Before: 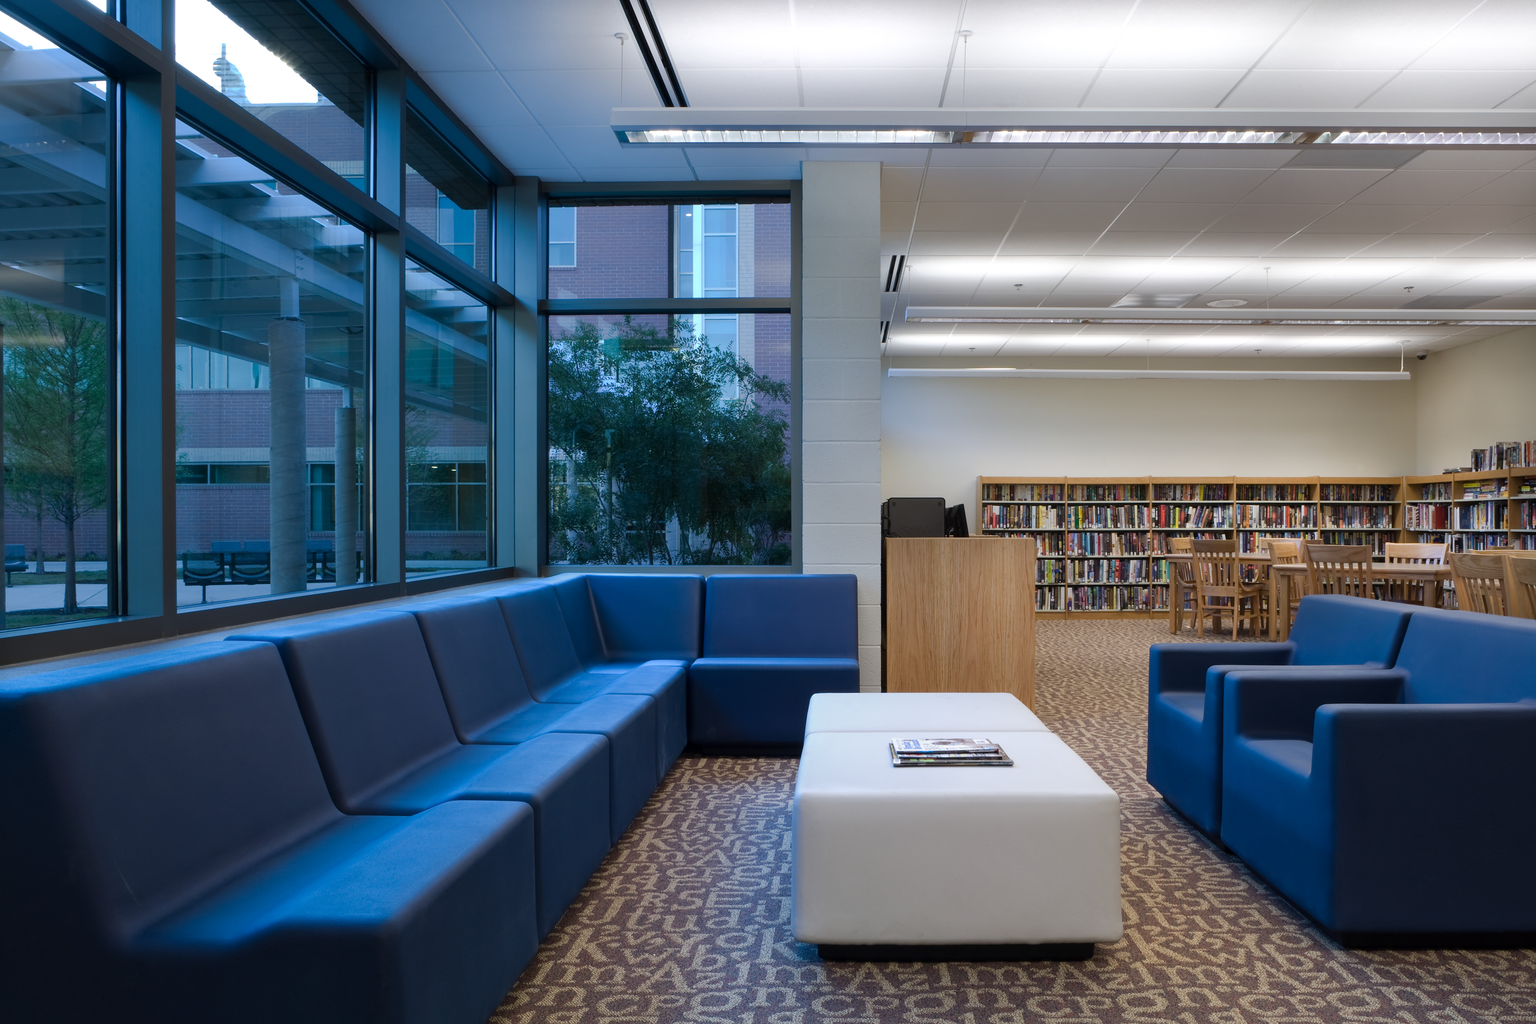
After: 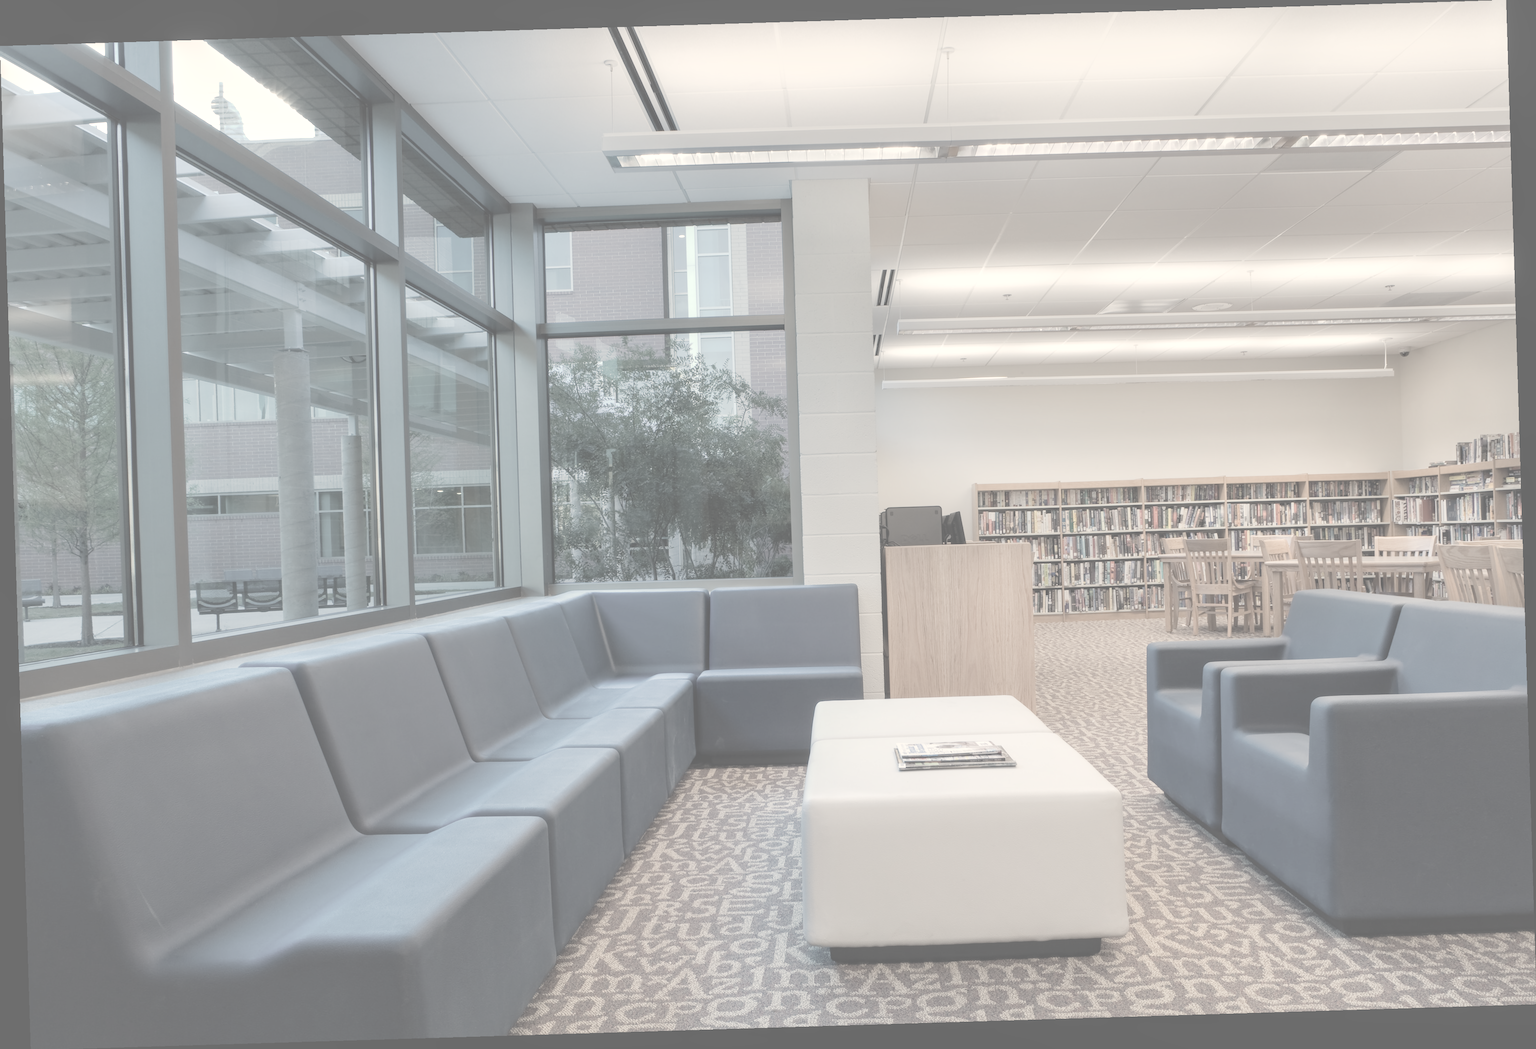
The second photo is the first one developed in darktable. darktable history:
local contrast: highlights 61%, detail 143%, midtone range 0.428
rotate and perspective: rotation -1.75°, automatic cropping off
white balance: red 1.123, blue 0.83
contrast brightness saturation: contrast -0.32, brightness 0.75, saturation -0.78
